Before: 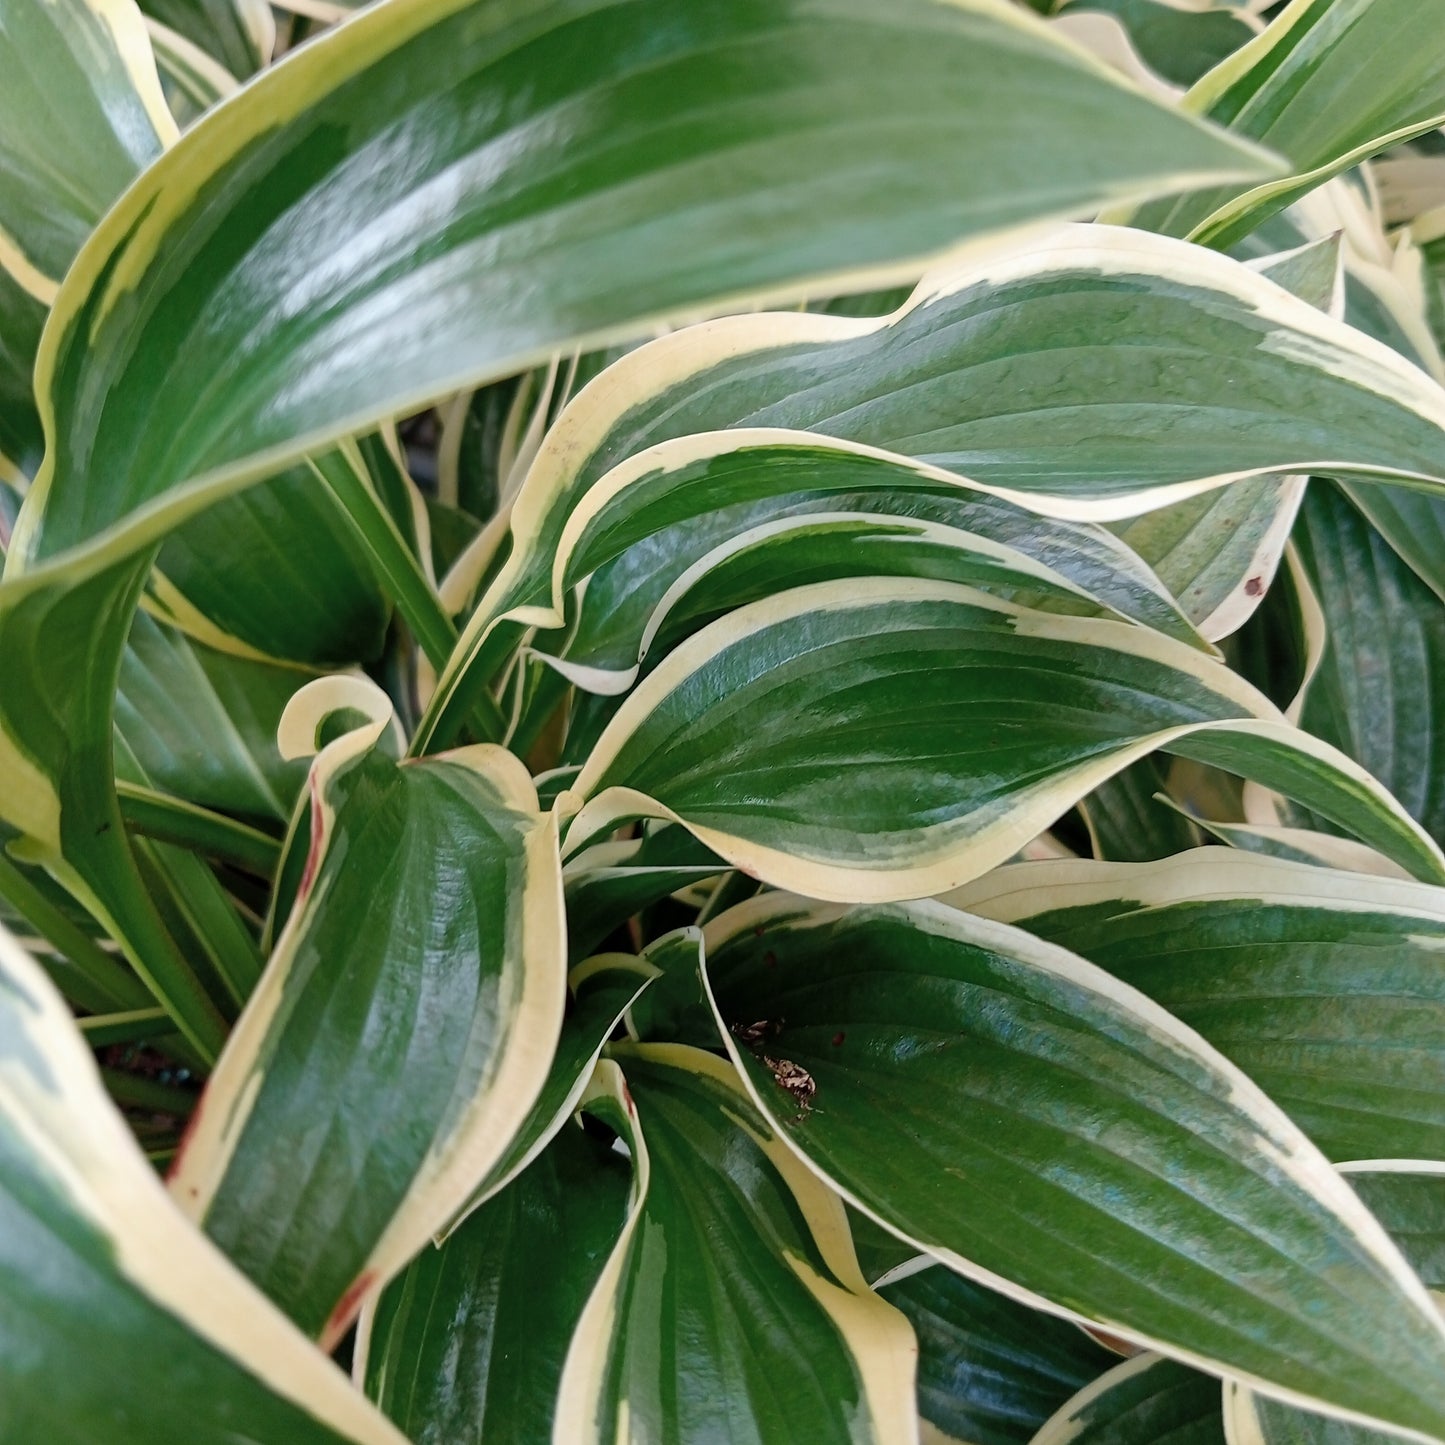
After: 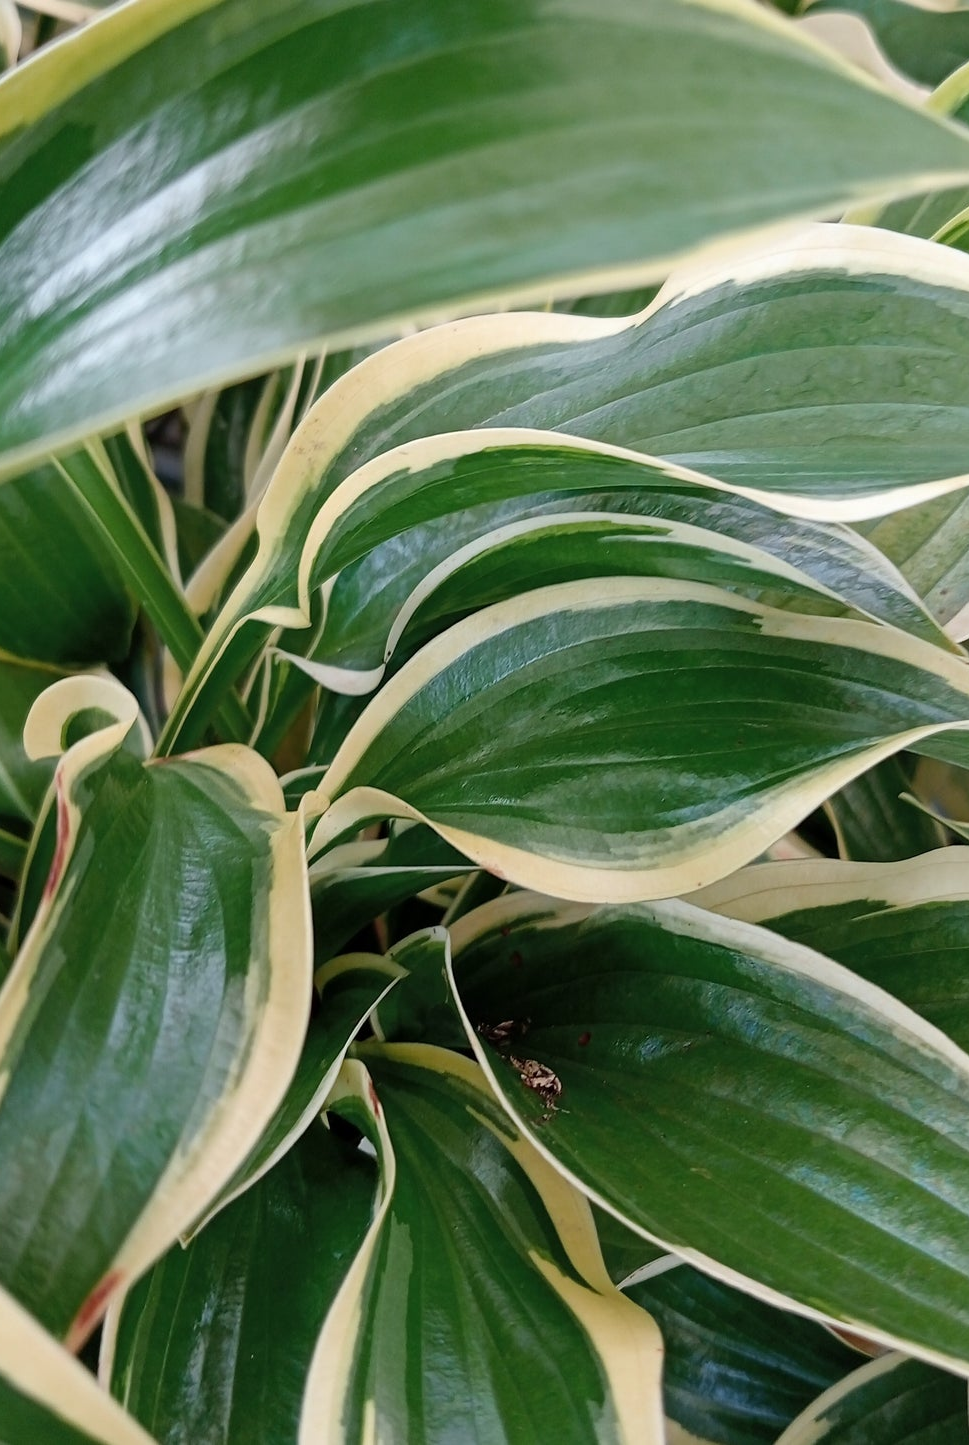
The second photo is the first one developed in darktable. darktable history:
crop and rotate: left 17.627%, right 15.295%
